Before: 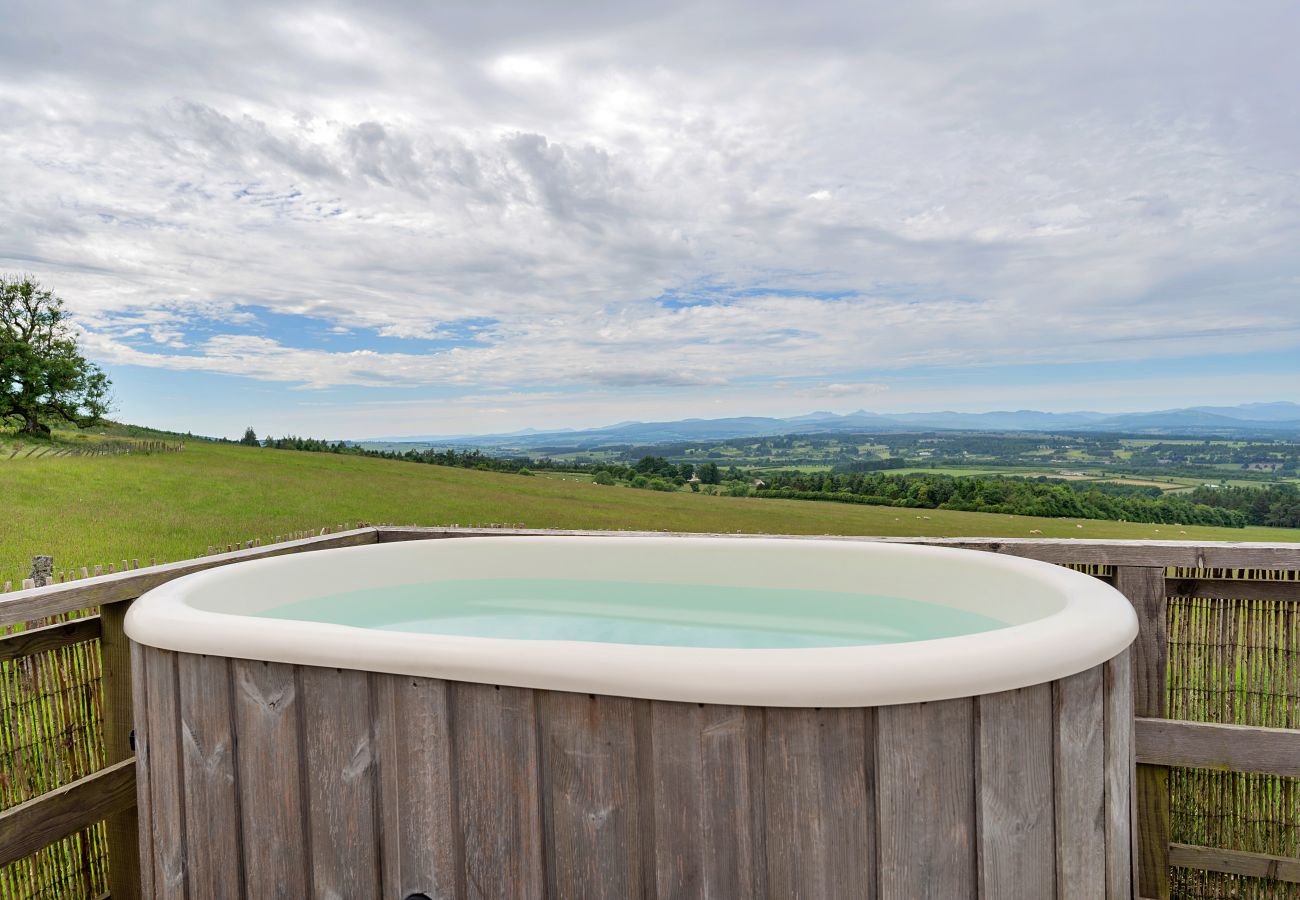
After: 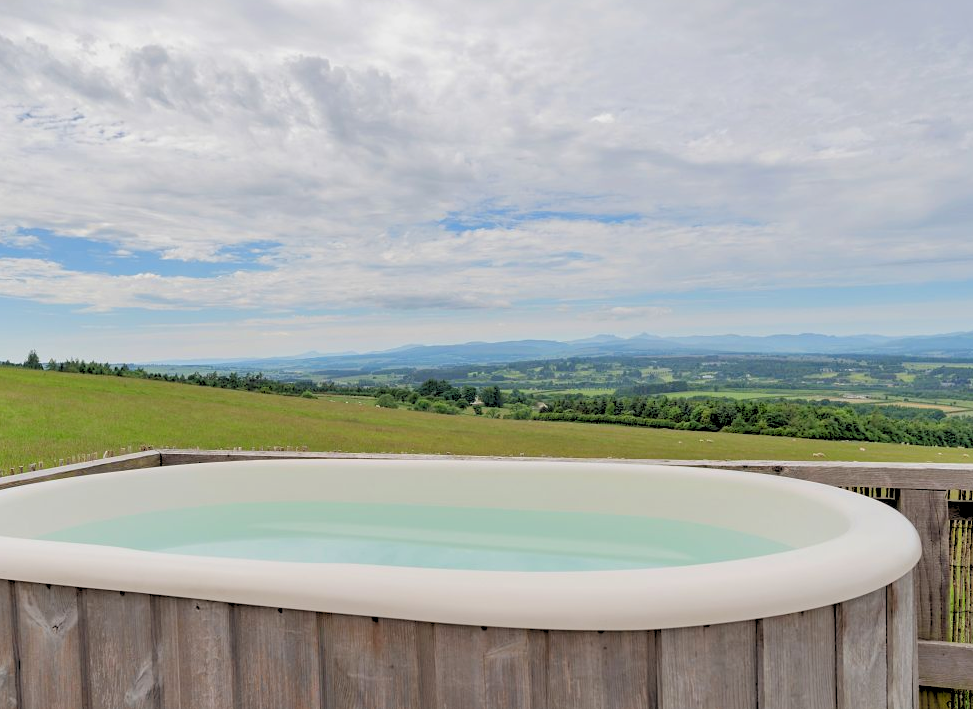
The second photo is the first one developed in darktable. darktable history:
rgb levels: preserve colors sum RGB, levels [[0.038, 0.433, 0.934], [0, 0.5, 1], [0, 0.5, 1]]
crop: left 16.768%, top 8.653%, right 8.362%, bottom 12.485%
